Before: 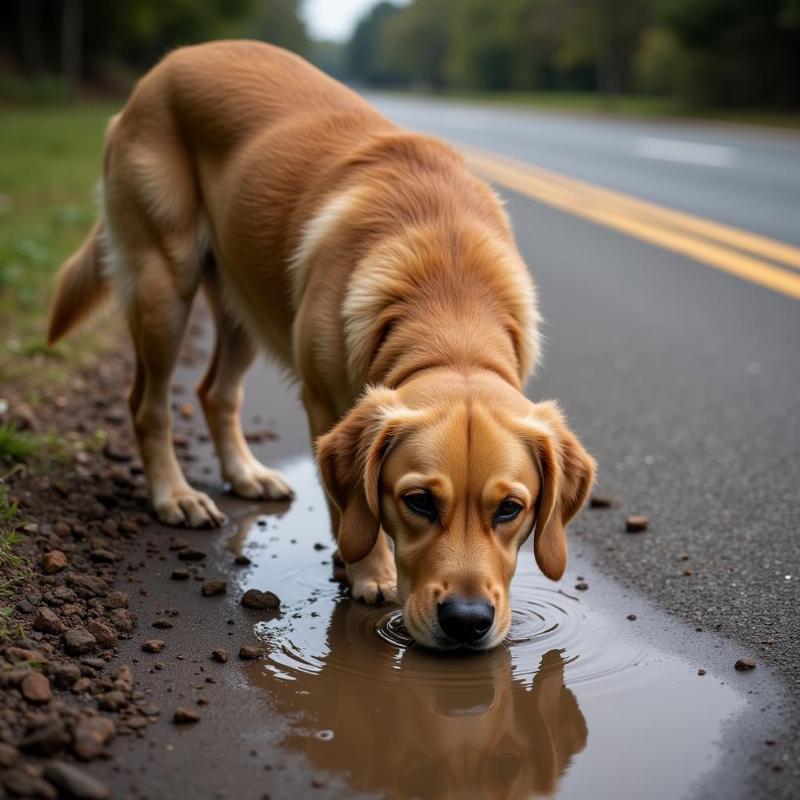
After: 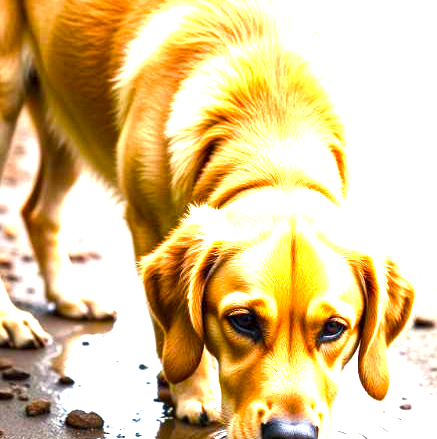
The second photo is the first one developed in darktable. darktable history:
local contrast: mode bilateral grid, contrast 20, coarseness 51, detail 119%, midtone range 0.2
exposure: black level correction 0, exposure 1.391 EV, compensate highlight preservation false
color balance rgb: highlights gain › chroma 3.104%, highlights gain › hue 76.35°, linear chroma grading › global chroma 0.883%, perceptual saturation grading › global saturation 45.947%, perceptual saturation grading › highlights -50.259%, perceptual saturation grading › shadows 30.193%, perceptual brilliance grading › global brilliance 30.075%, perceptual brilliance grading › highlights 12.146%, perceptual brilliance grading › mid-tones 24.809%
crop and rotate: left 22.035%, top 22.515%, right 23.24%, bottom 22.529%
